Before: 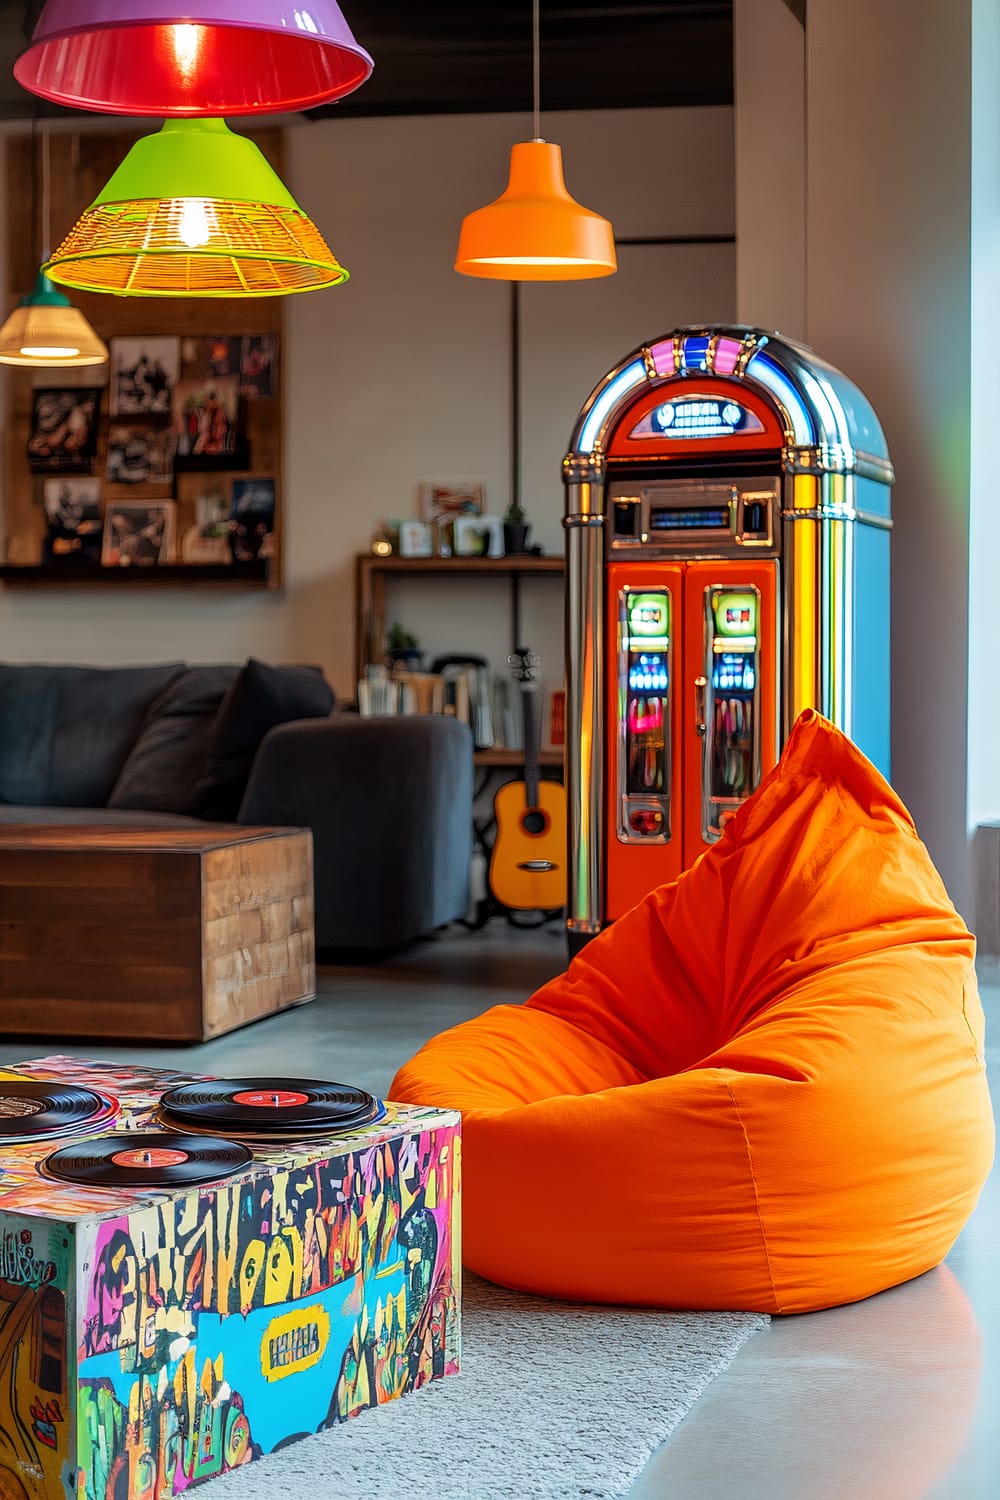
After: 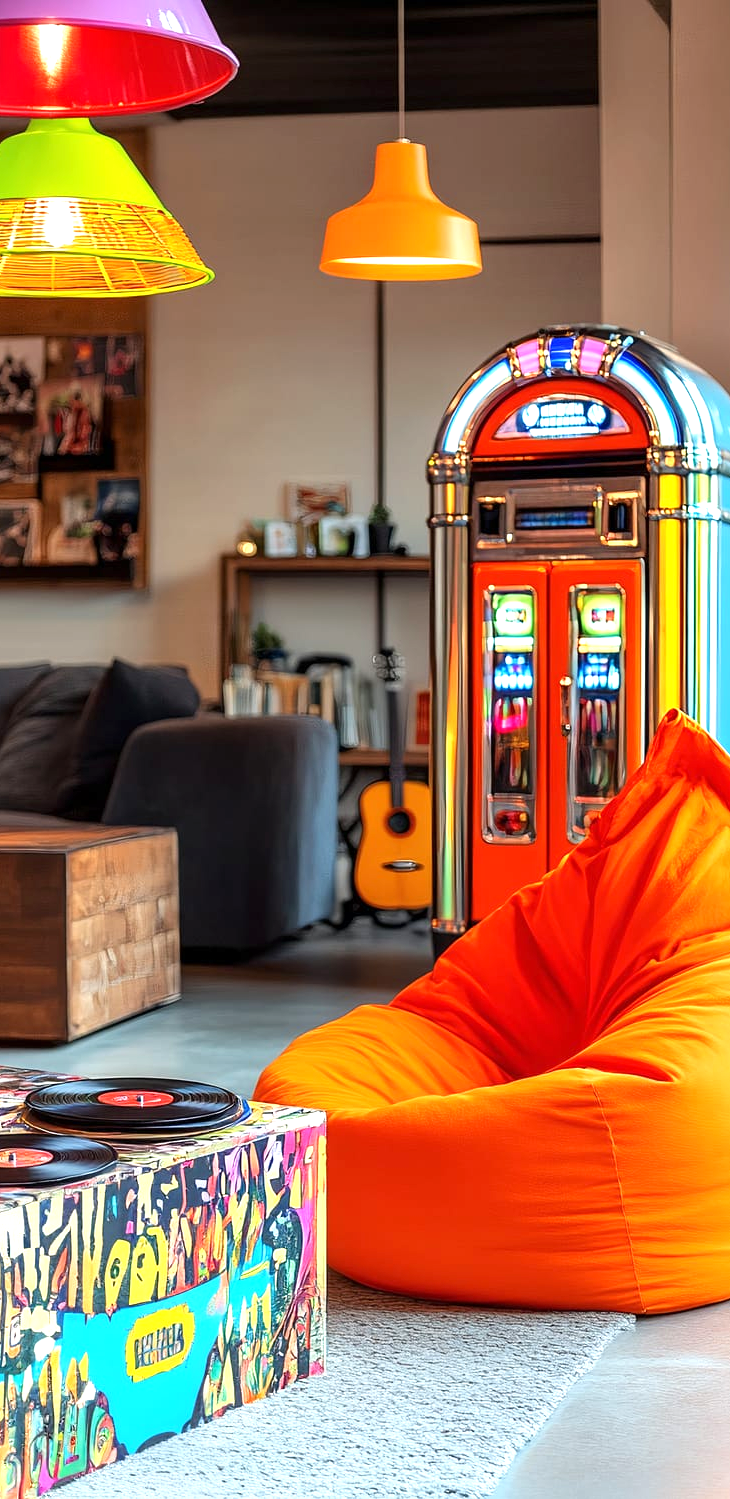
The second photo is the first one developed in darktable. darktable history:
exposure: exposure 0.752 EV, compensate highlight preservation false
crop: left 13.516%, right 13.473%
